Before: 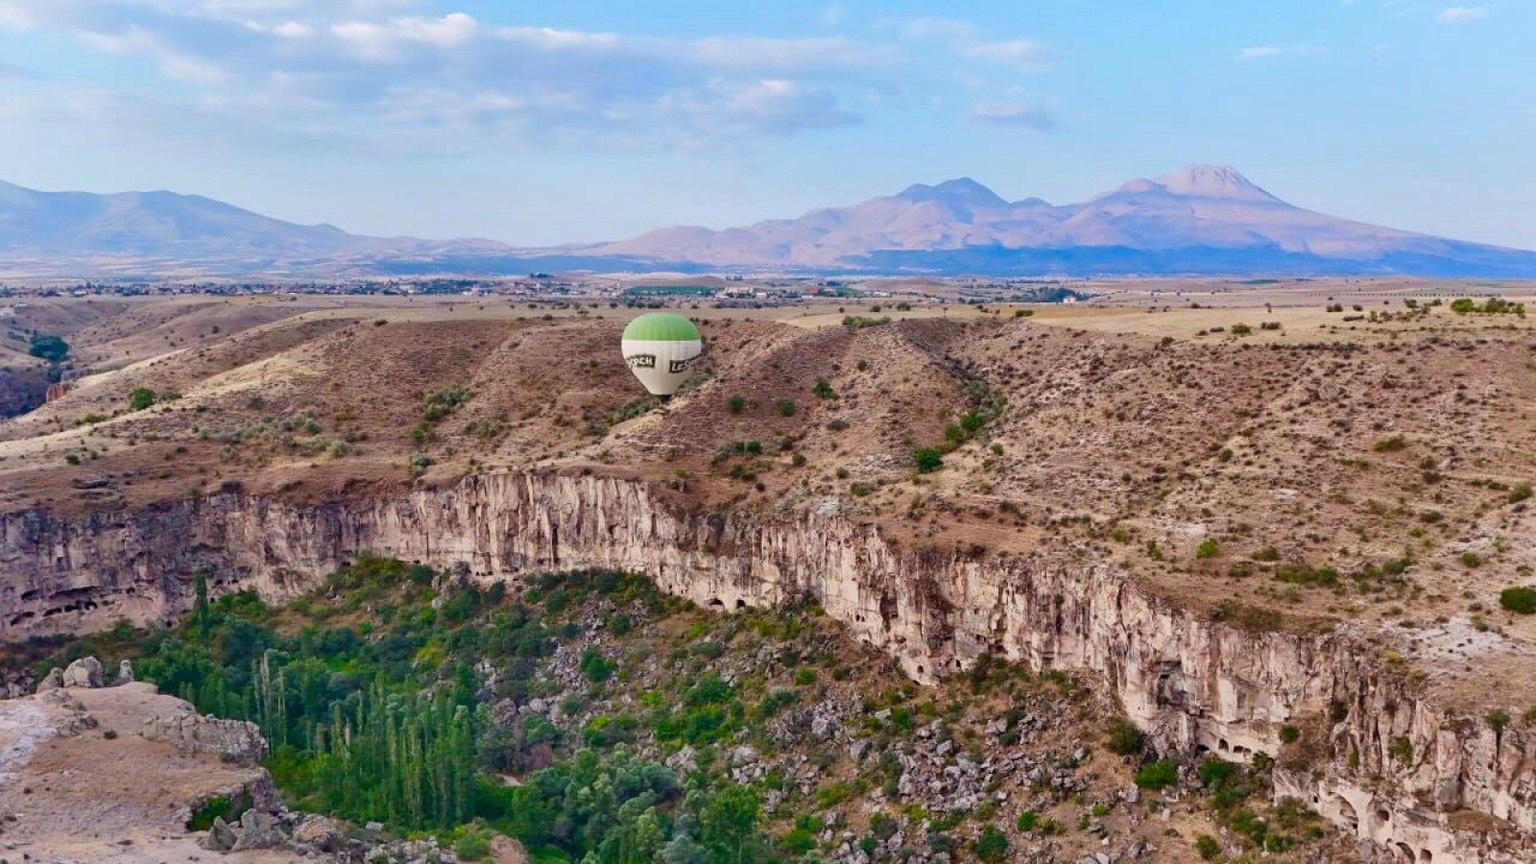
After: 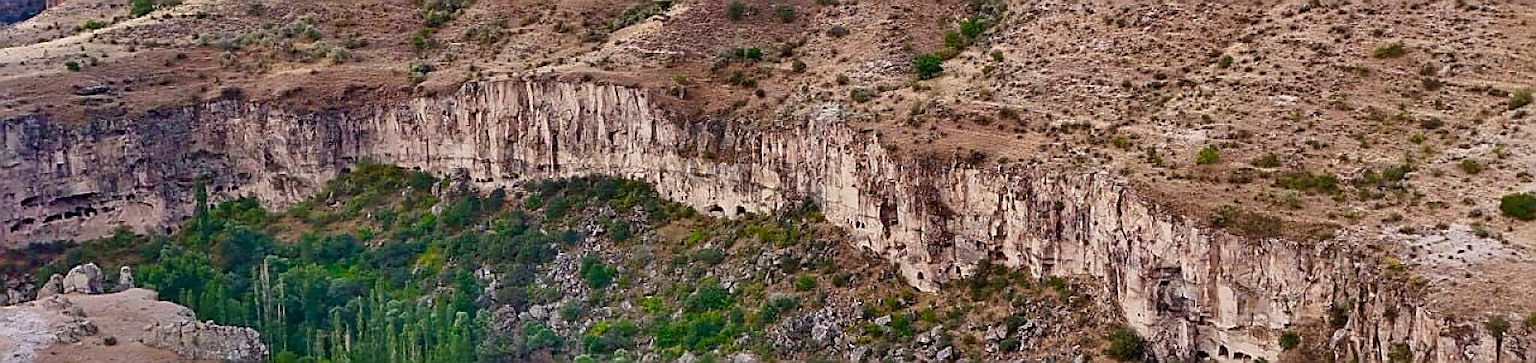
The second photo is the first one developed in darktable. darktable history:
crop: top 45.66%, bottom 12.151%
sharpen: radius 1.363, amount 1.24, threshold 0.615
